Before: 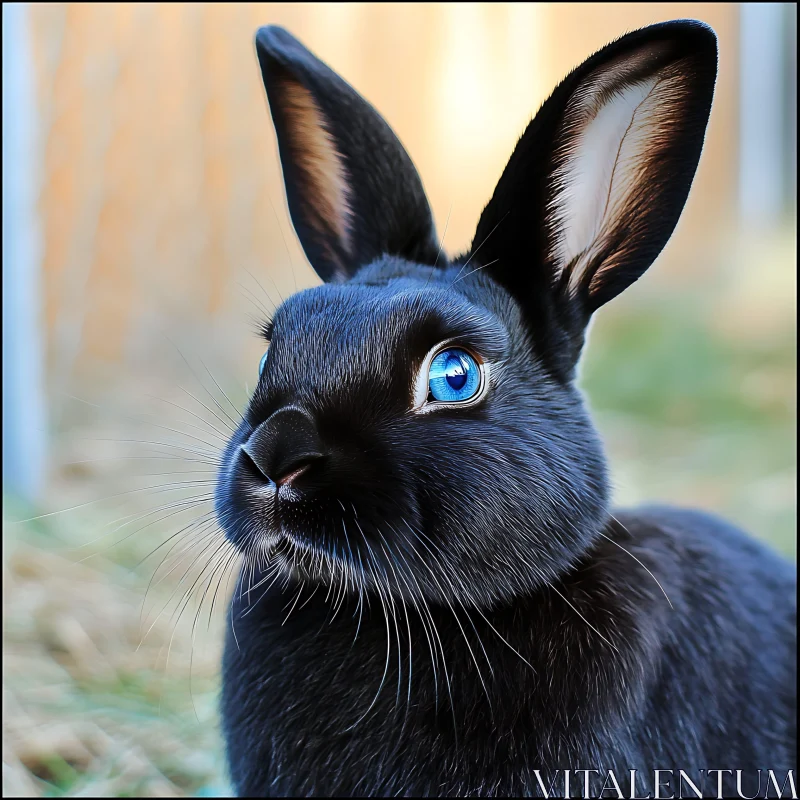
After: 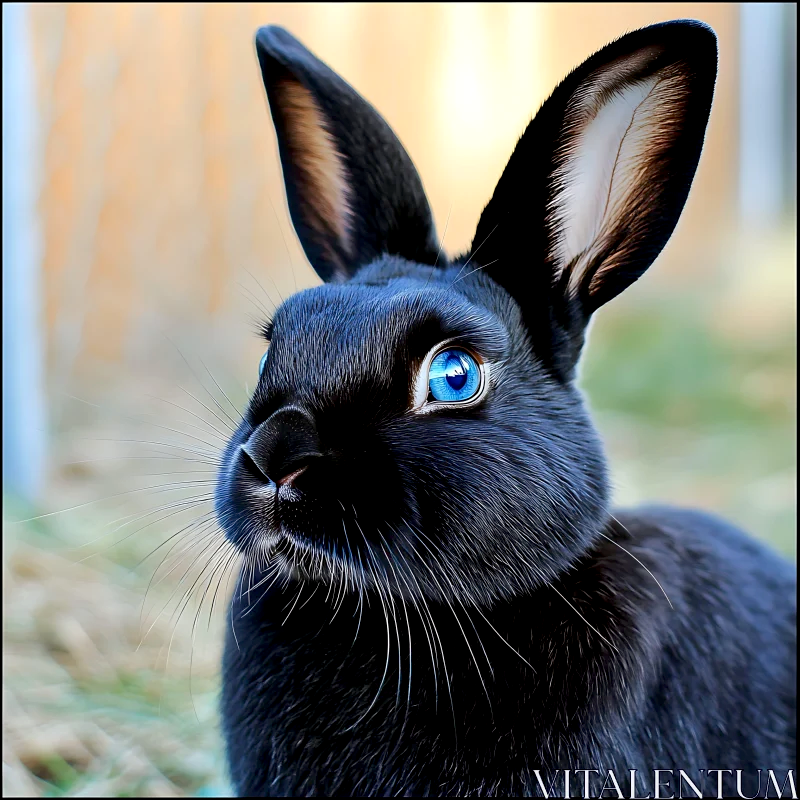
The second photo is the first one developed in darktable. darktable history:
exposure: black level correction 0.008, exposure 0.096 EV, compensate highlight preservation false
